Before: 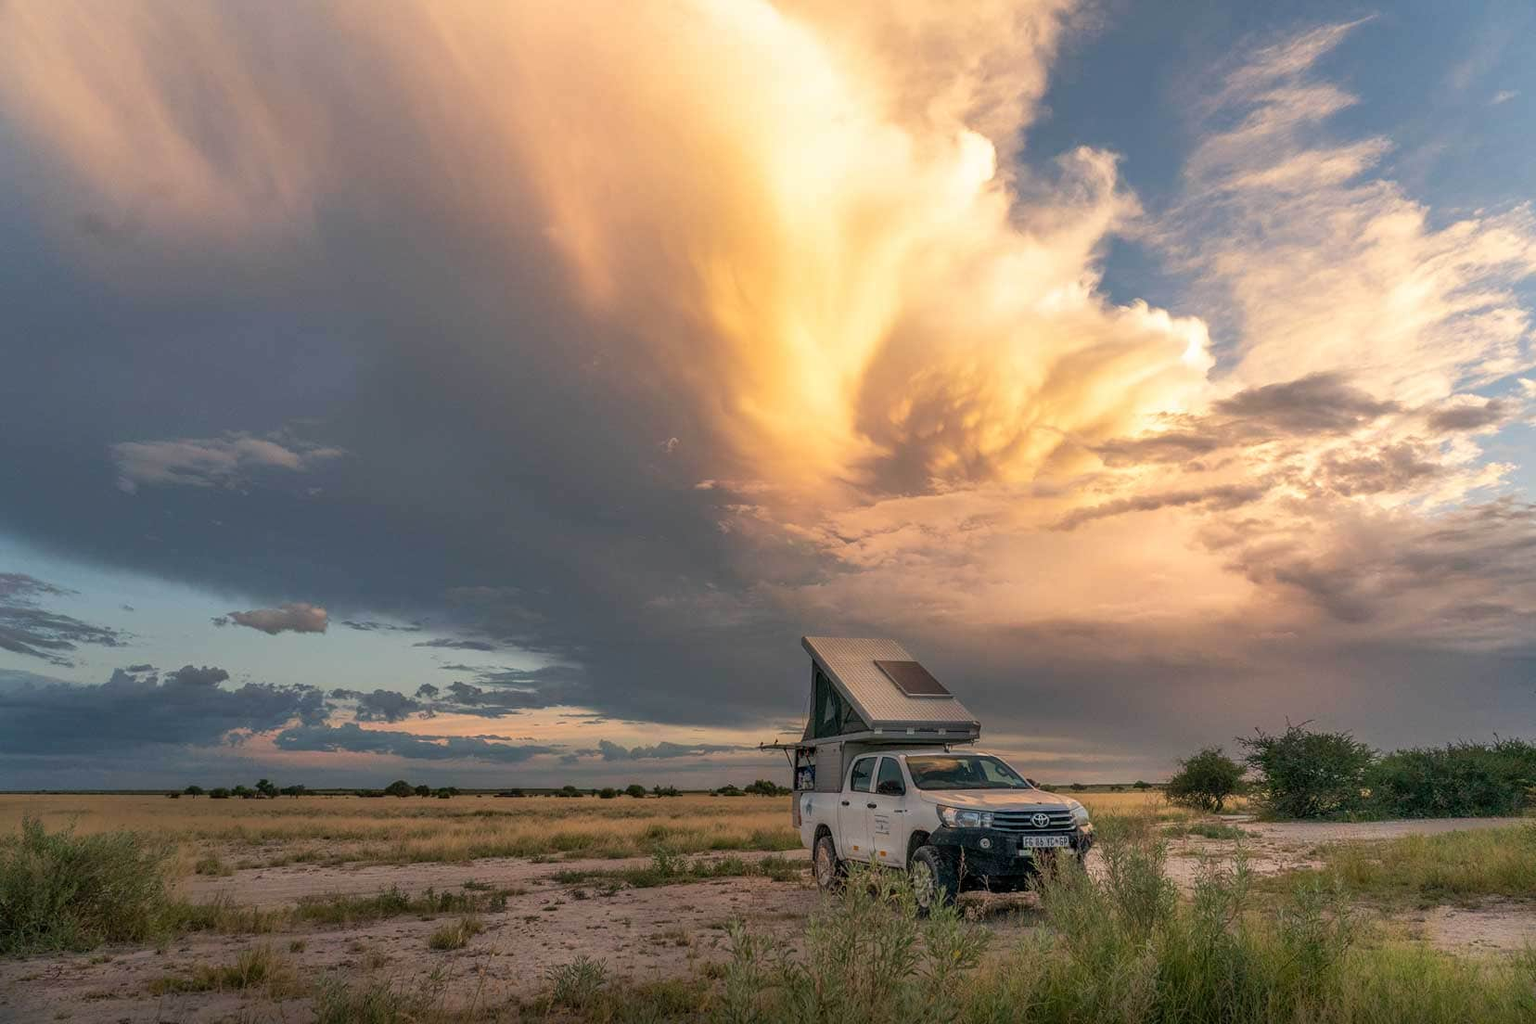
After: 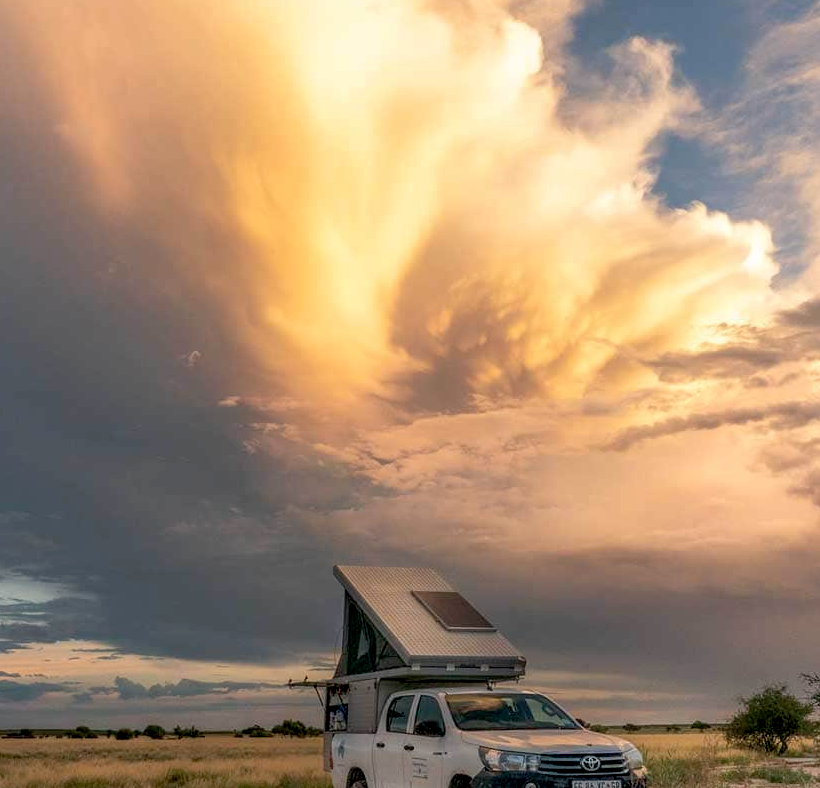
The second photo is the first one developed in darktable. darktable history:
crop: left 32.075%, top 10.976%, right 18.355%, bottom 17.596%
exposure: black level correction 0.01, exposure 0.011 EV, compensate highlight preservation false
